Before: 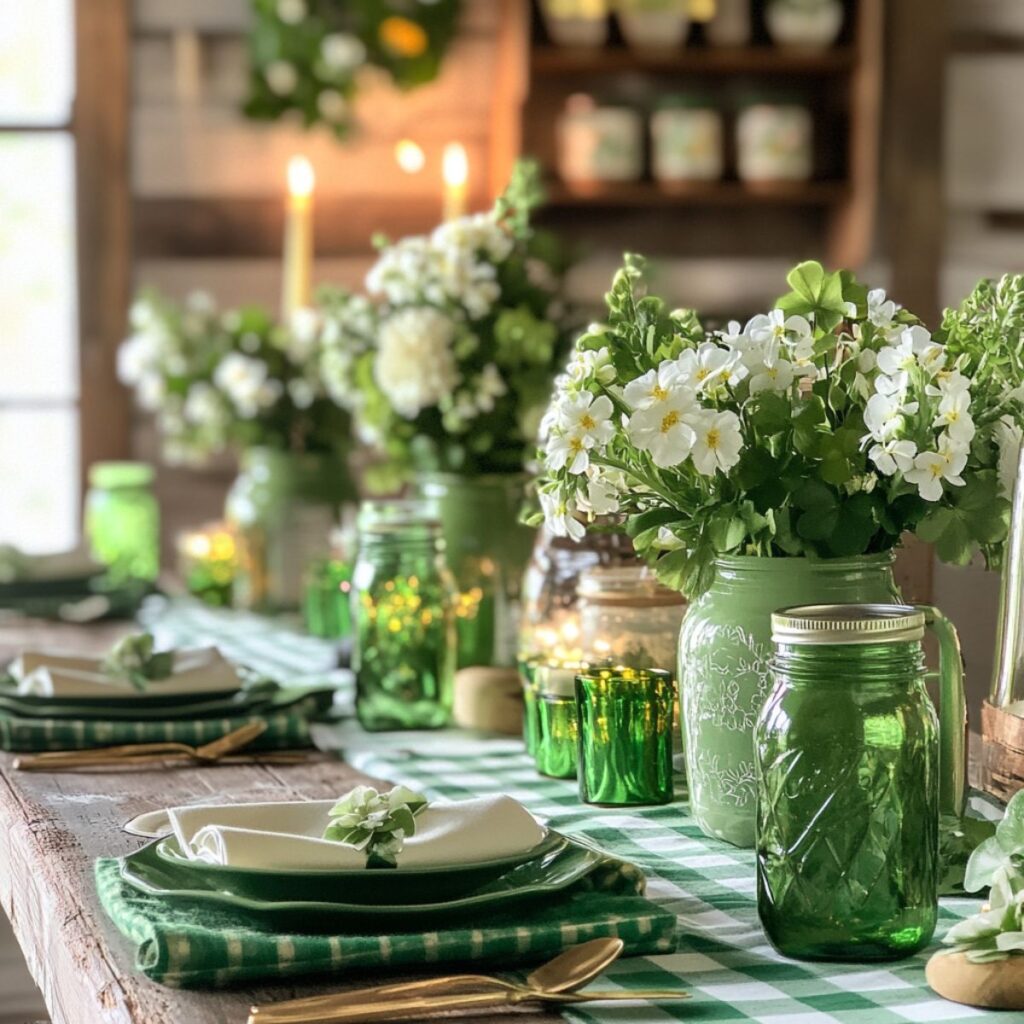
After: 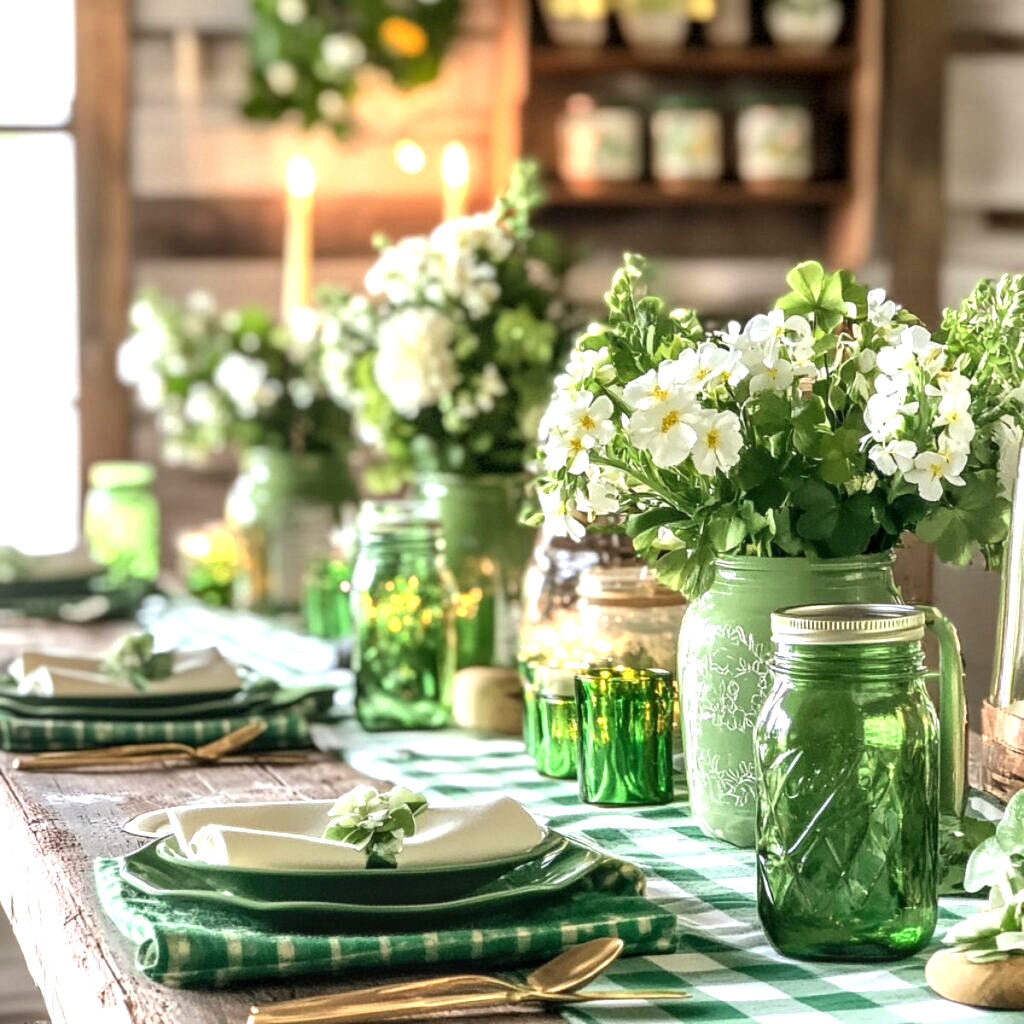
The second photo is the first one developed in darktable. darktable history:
exposure: exposure 0.763 EV, compensate highlight preservation false
local contrast: highlights 27%, detail 130%
